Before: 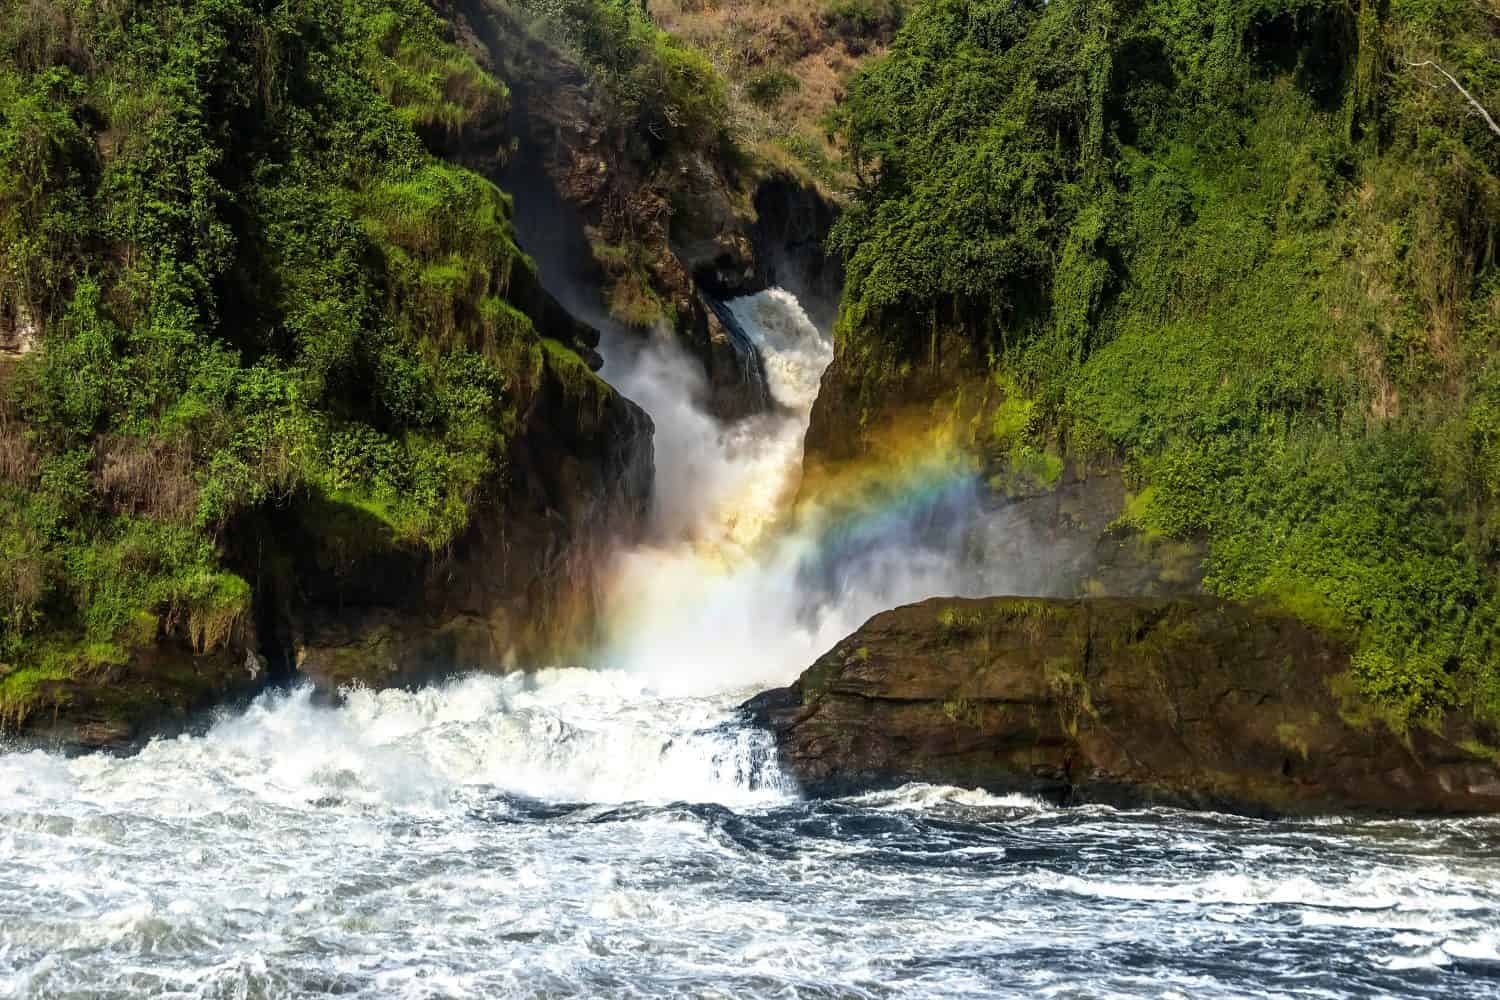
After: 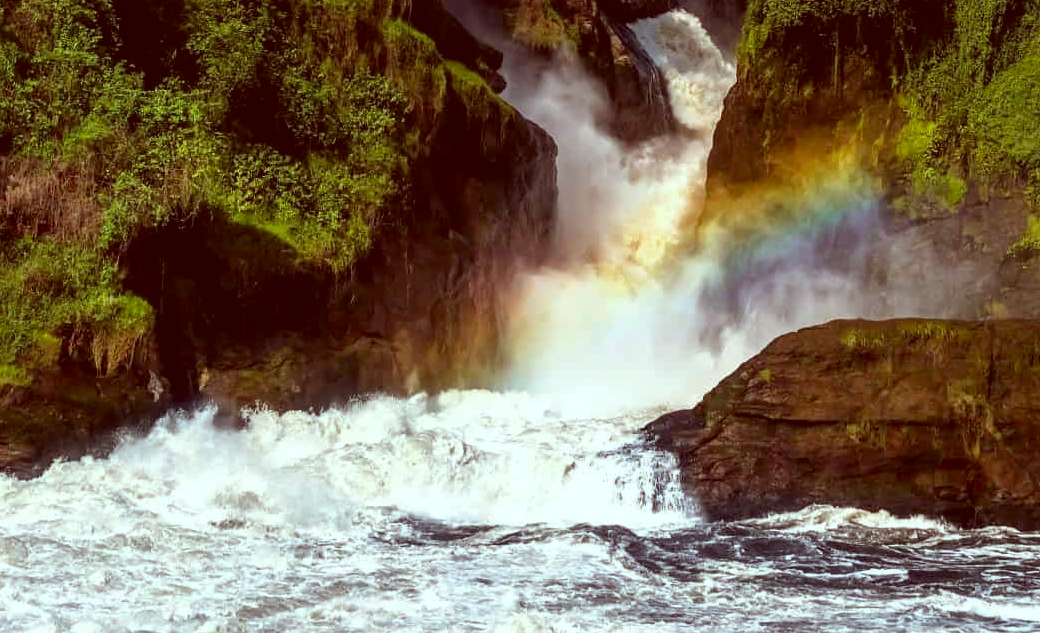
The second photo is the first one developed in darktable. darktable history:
color correction: highlights a* -7.03, highlights b* -0.219, shadows a* 20.72, shadows b* 11.87
crop: left 6.484%, top 27.873%, right 24.175%, bottom 8.805%
